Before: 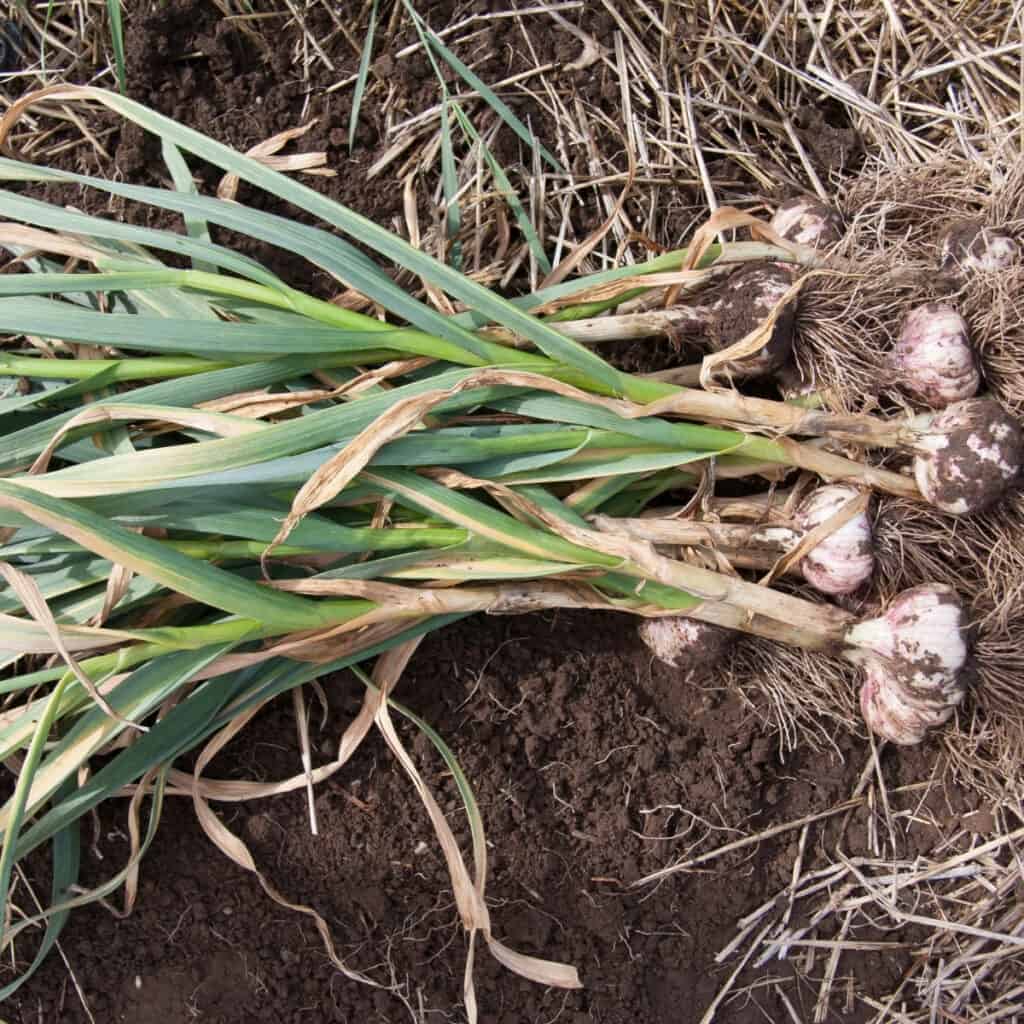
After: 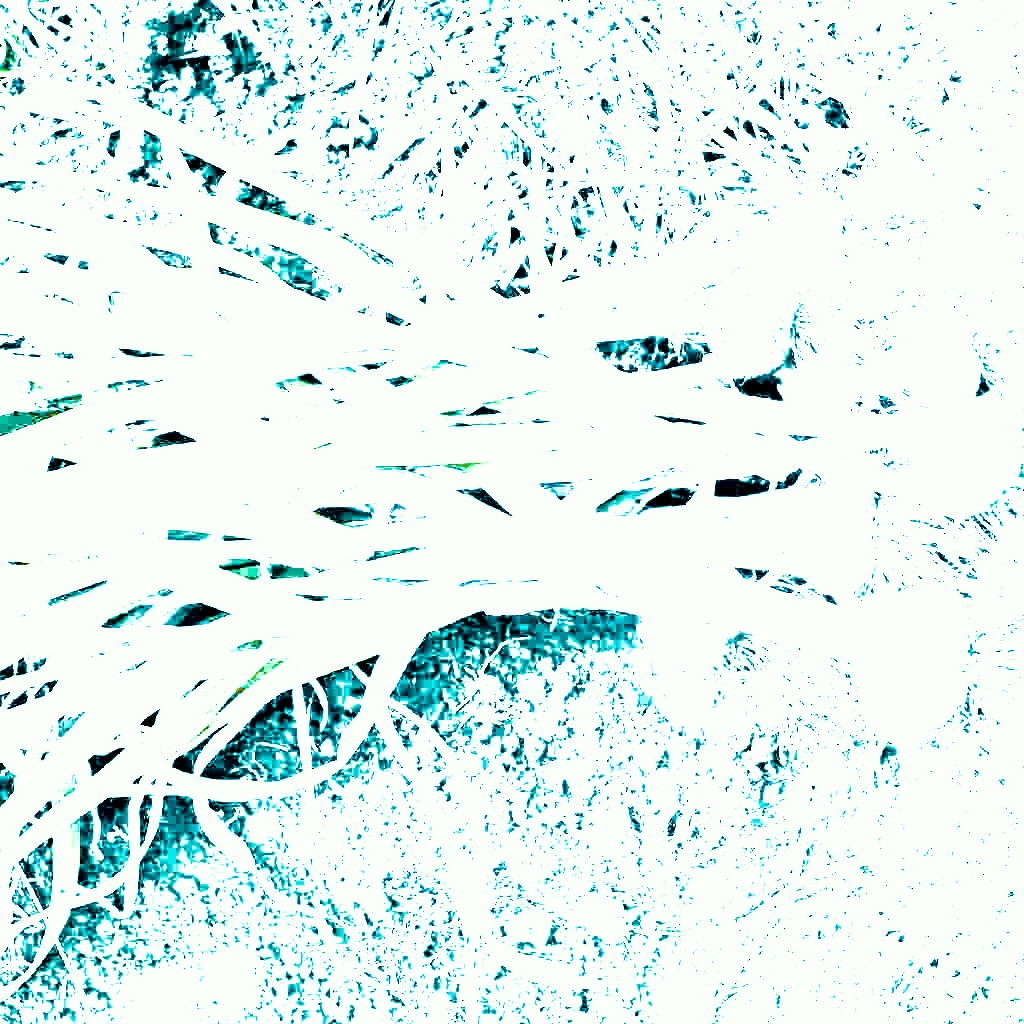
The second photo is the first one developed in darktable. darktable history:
filmic rgb: black relative exposure -7.65 EV, white relative exposure 4.56 EV, hardness 3.61
color correction: highlights a* -2.68, highlights b* 2.57
color balance rgb: shadows lift › luminance -18.76%, shadows lift › chroma 35.44%, power › luminance -3.76%, power › hue 142.17°, highlights gain › chroma 7.5%, highlights gain › hue 184.75°, global offset › luminance -0.52%, global offset › chroma 0.91%, global offset › hue 173.36°, shadows fall-off 300%, white fulcrum 2 EV, highlights fall-off 300%, linear chroma grading › shadows 17.19%, linear chroma grading › highlights 61.12%, linear chroma grading › global chroma 50%, hue shift -150.52°, perceptual brilliance grading › global brilliance 12%, mask middle-gray fulcrum 100%, contrast gray fulcrum 38.43%, contrast 35.15%, saturation formula JzAzBz (2021)
exposure: exposure 1 EV, compensate highlight preservation false
white balance: red 8, blue 8
